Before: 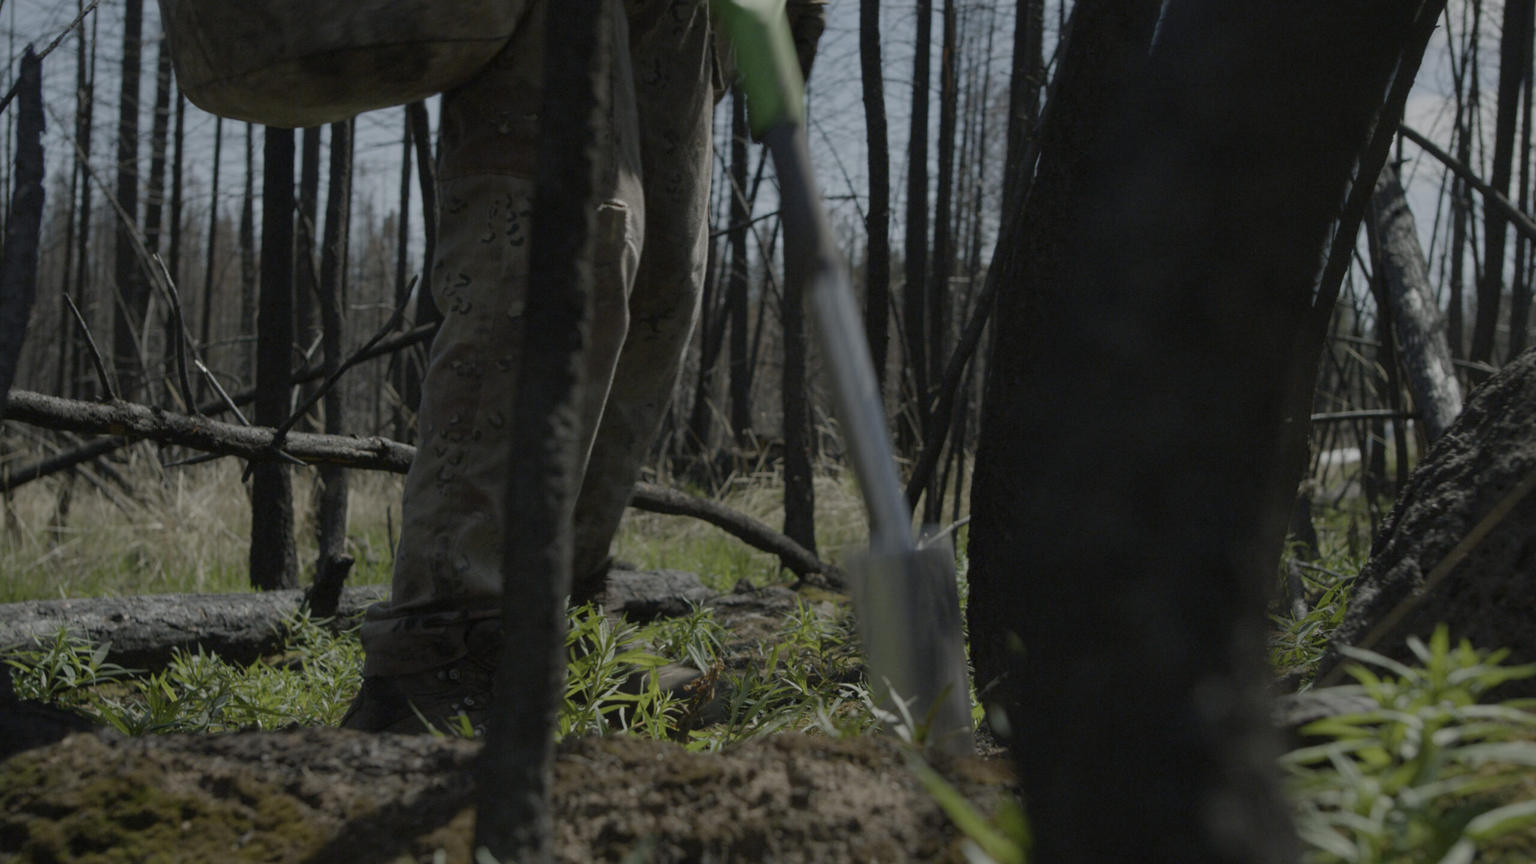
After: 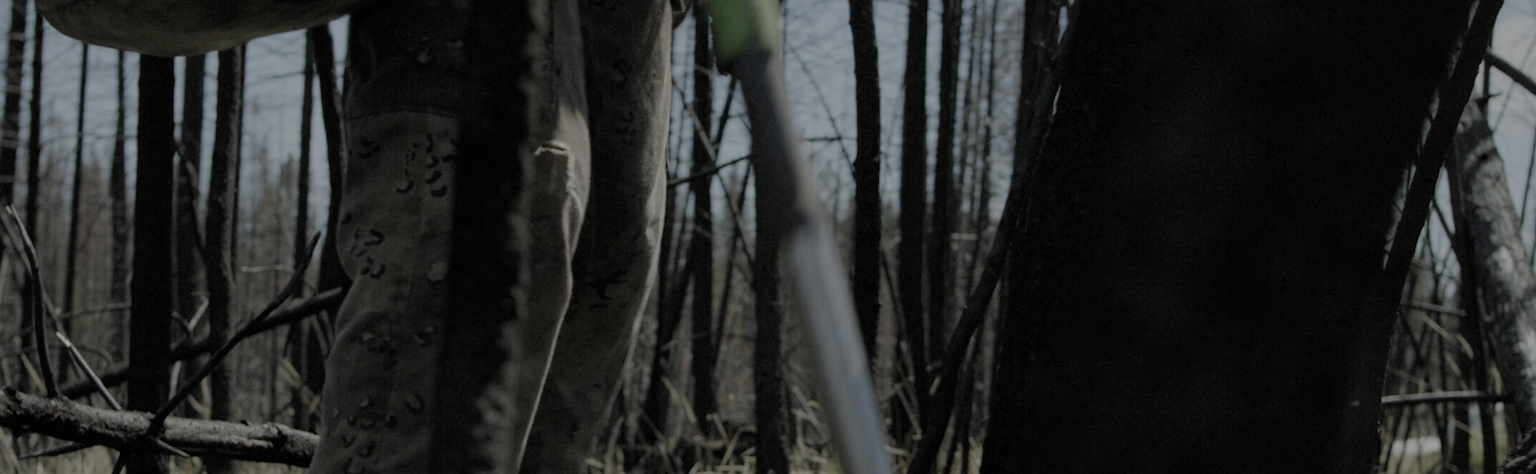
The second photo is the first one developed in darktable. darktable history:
crop and rotate: left 9.629%, top 9.373%, right 6.137%, bottom 44.357%
filmic rgb: black relative exposure -6.52 EV, white relative exposure 4.7 EV, hardness 3.14, contrast 0.801, add noise in highlights 0.001, color science v3 (2019), use custom middle-gray values true, contrast in highlights soft
